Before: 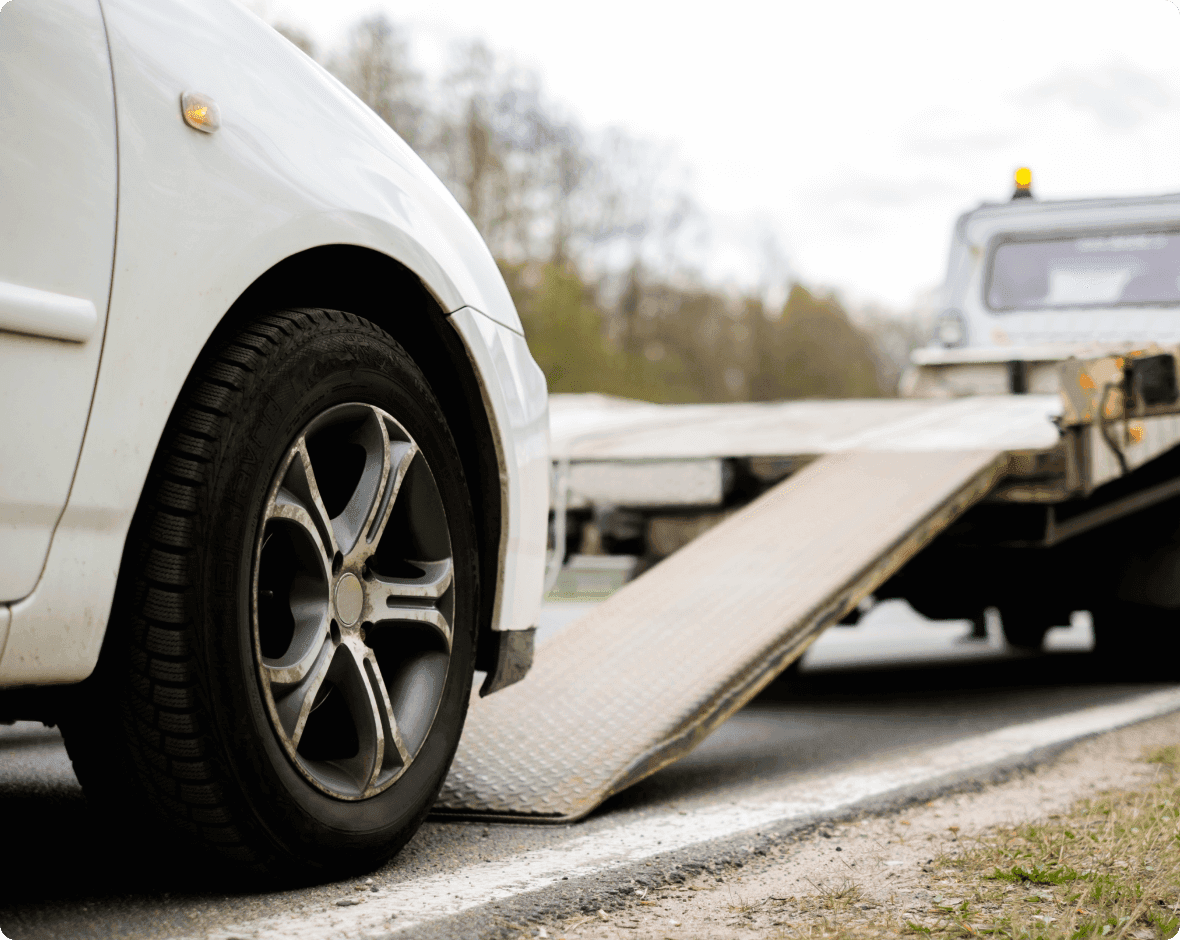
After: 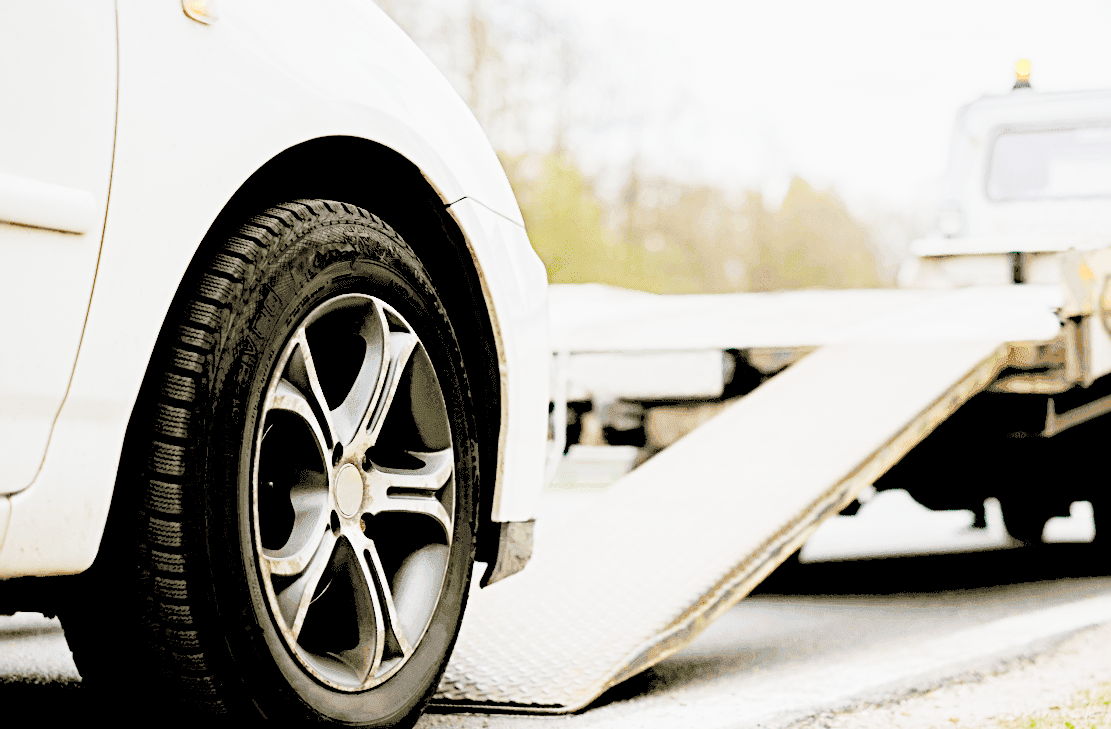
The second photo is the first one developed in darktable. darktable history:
crop and rotate: angle 0.03°, top 11.642%, right 5.759%, bottom 10.726%
levels: levels [0.093, 0.434, 0.988]
exposure: exposure 2.01 EV, compensate highlight preservation false
filmic rgb: middle gray luminance 29.84%, black relative exposure -8.95 EV, white relative exposure 6.99 EV, target black luminance 0%, hardness 2.92, latitude 1.35%, contrast 0.963, highlights saturation mix 5.6%, shadows ↔ highlights balance 11.93%, preserve chrominance no, color science v5 (2021)
sharpen: radius 3.979
